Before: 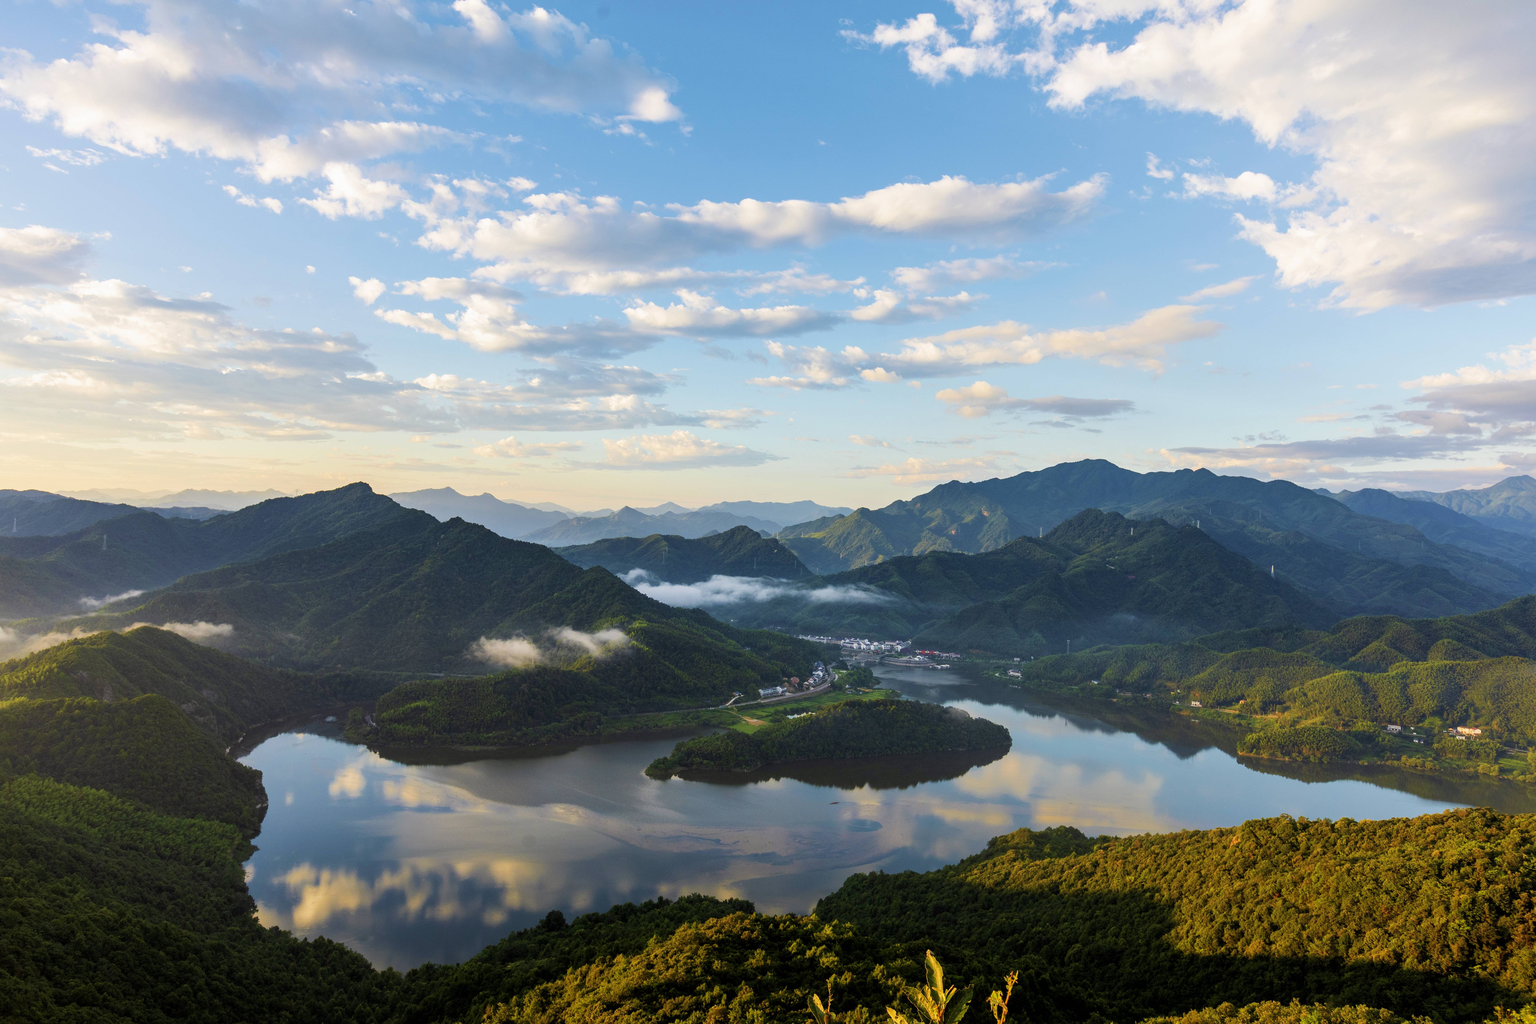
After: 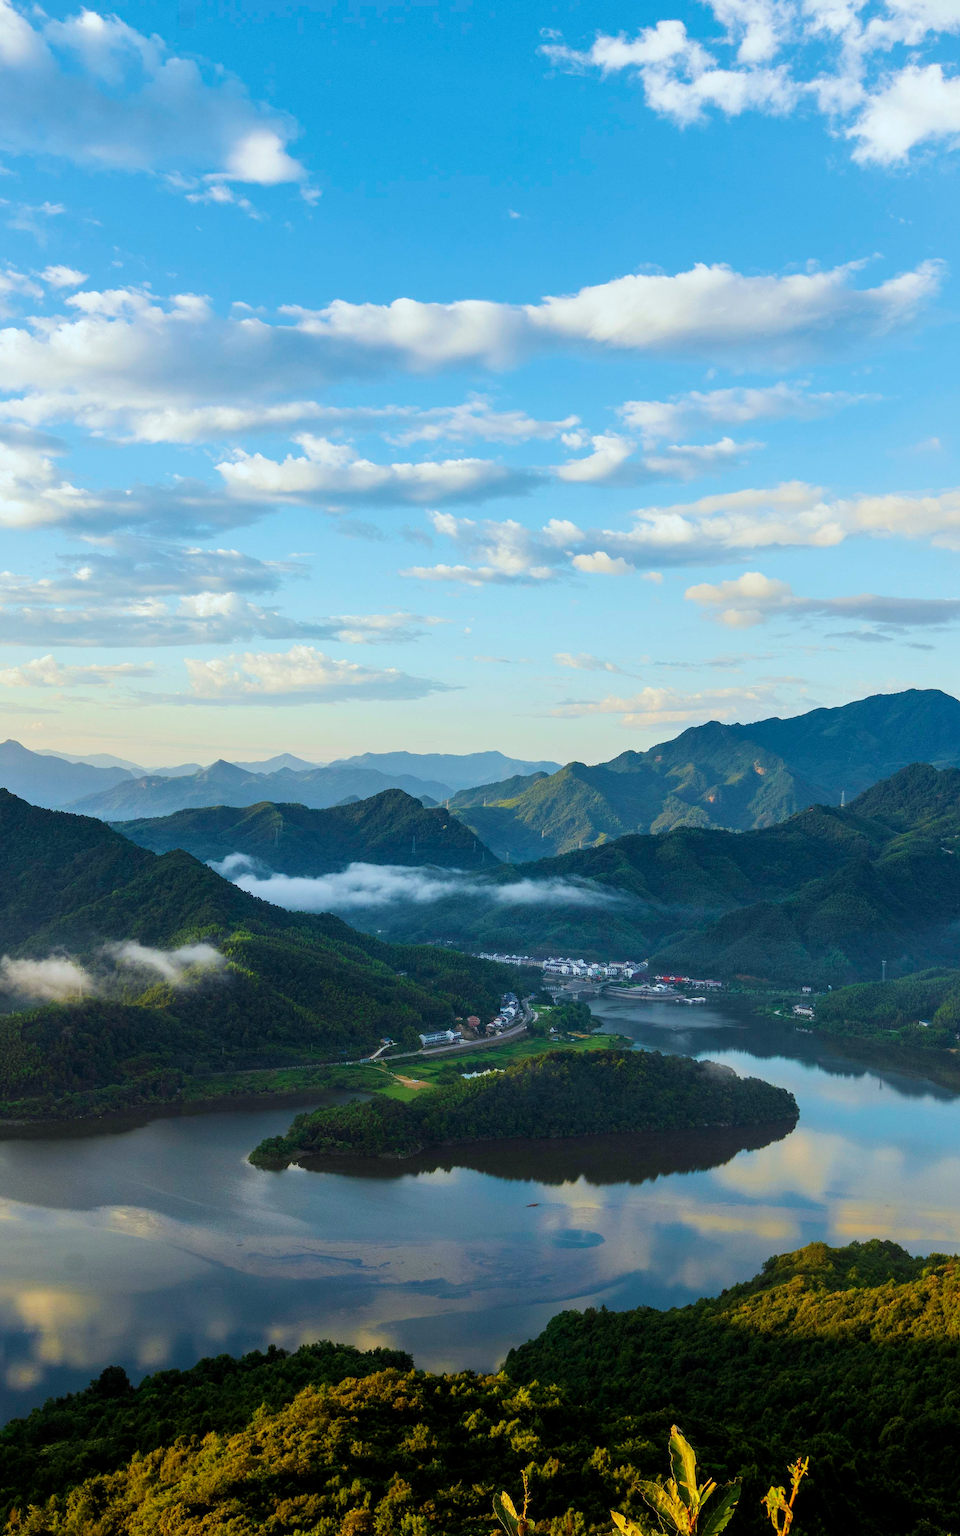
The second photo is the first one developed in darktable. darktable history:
white balance: red 0.925, blue 1.046
crop: left 31.229%, right 27.105%
